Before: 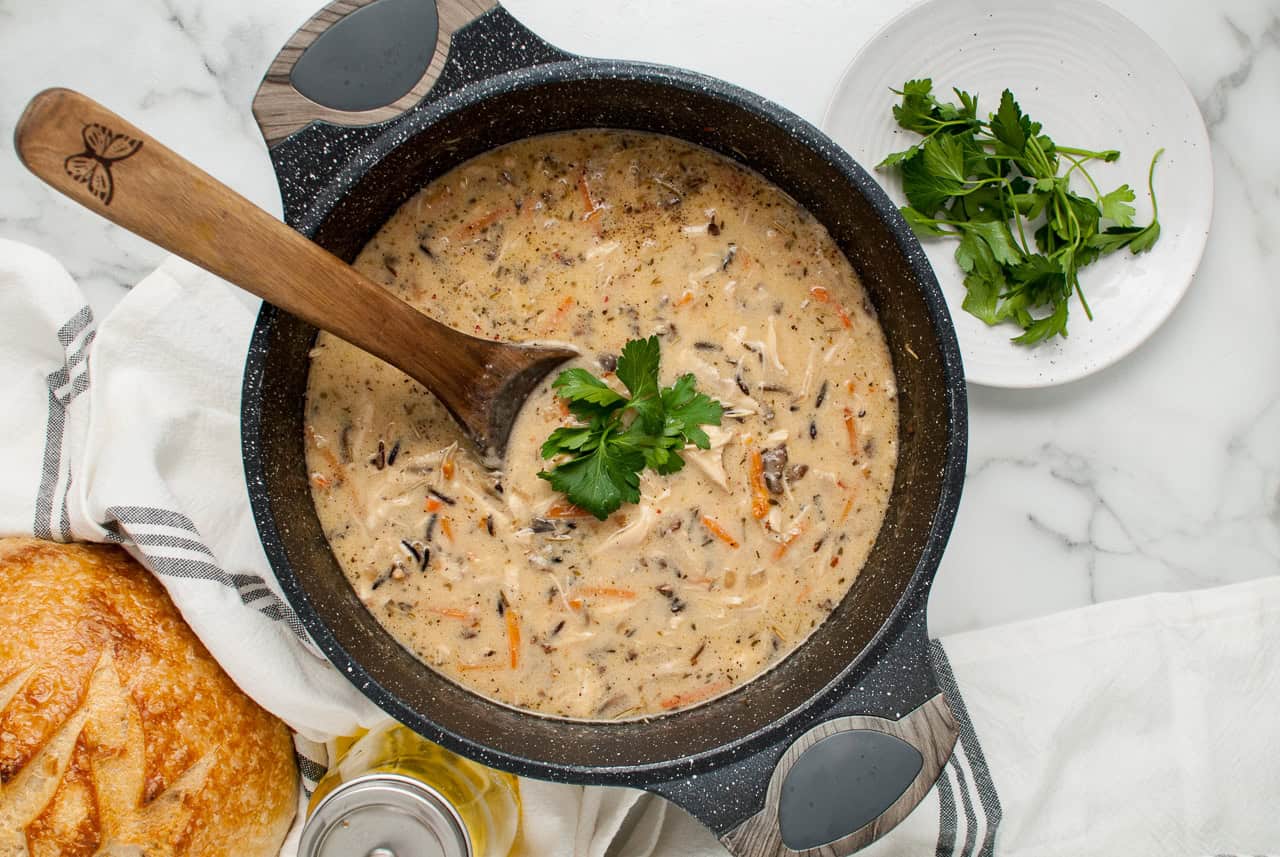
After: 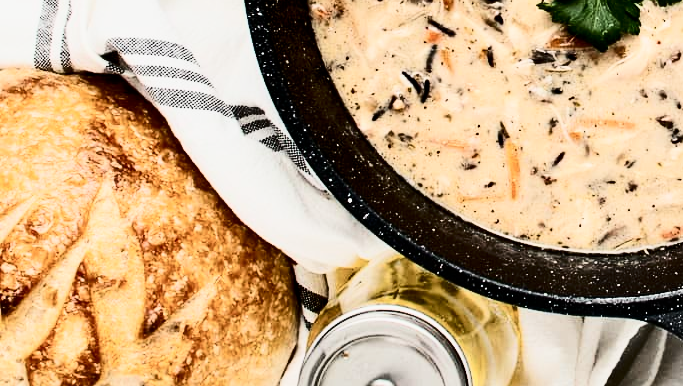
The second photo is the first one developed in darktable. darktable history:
contrast brightness saturation: contrast 0.5, saturation -0.1
filmic rgb: black relative exposure -5 EV, hardness 2.88, contrast 1.3, highlights saturation mix -30%
crop and rotate: top 54.778%, right 46.61%, bottom 0.159%
